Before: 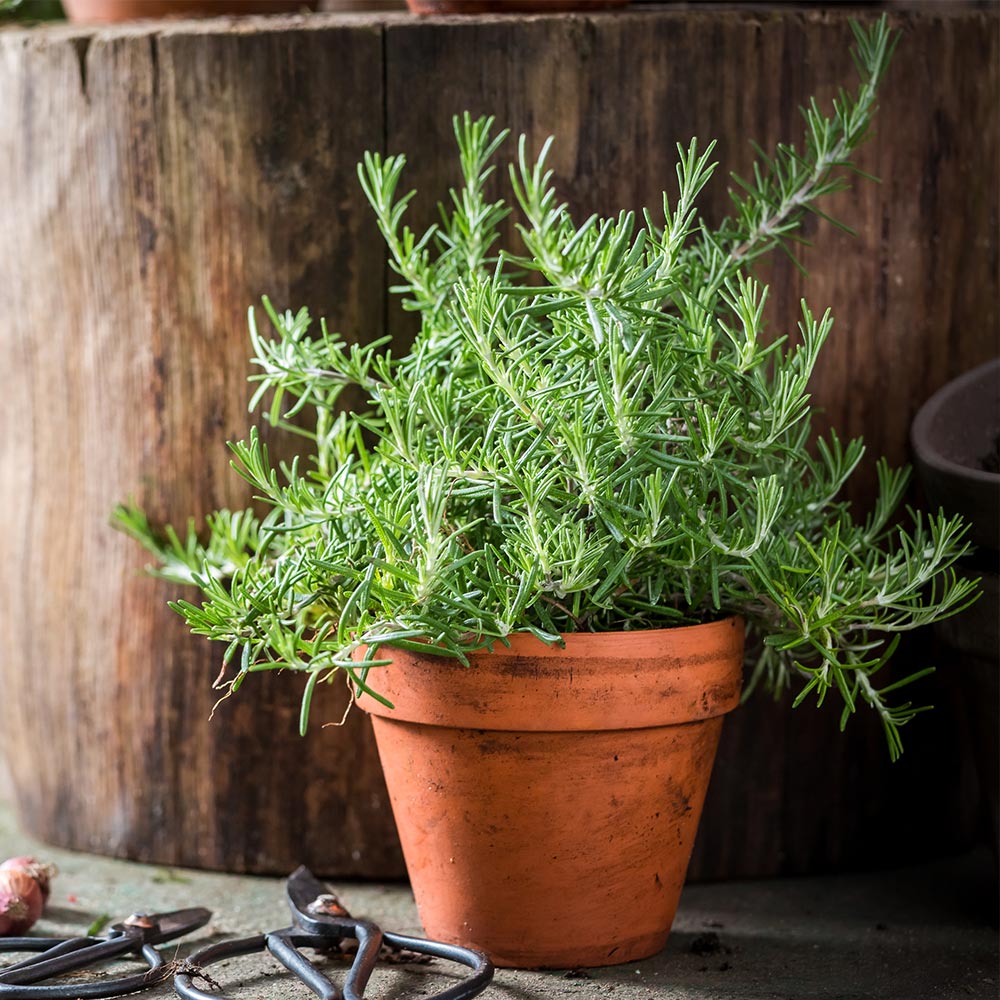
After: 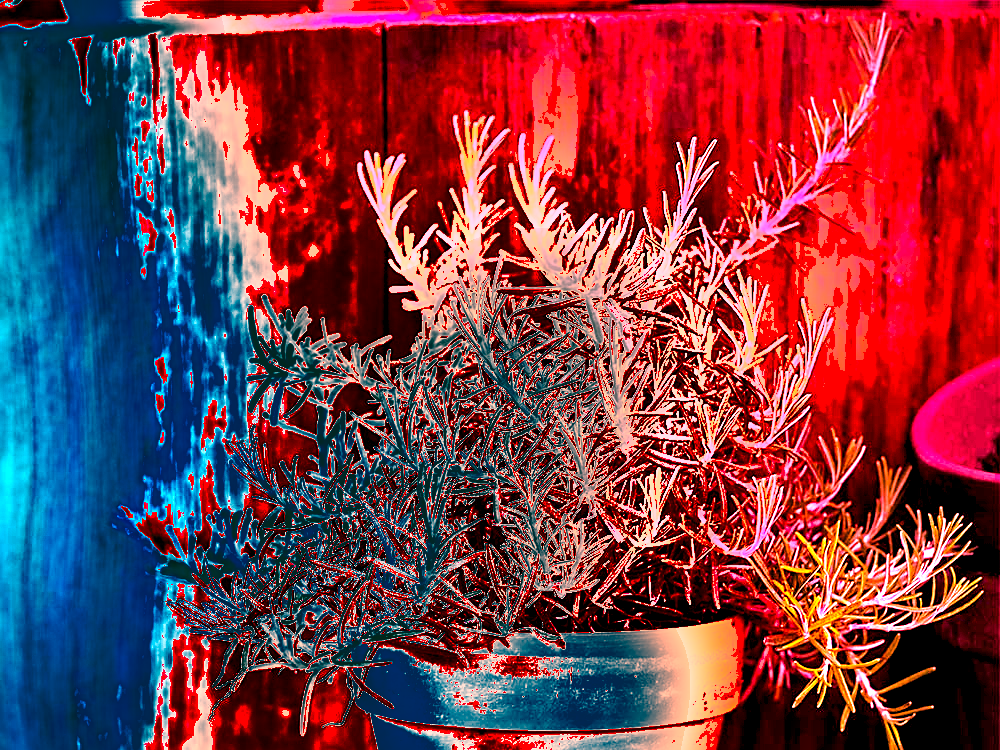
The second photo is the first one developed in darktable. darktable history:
exposure: exposure 0.3 EV, compensate highlight preservation false
shadows and highlights: shadows 30.63, highlights -63.22, shadows color adjustment 98%, highlights color adjustment 58.61%, soften with gaussian
contrast equalizer: octaves 7, y [[0.6 ×6], [0.55 ×6], [0 ×6], [0 ×6], [0 ×6]]
crop: bottom 24.967%
white balance: red 4.26, blue 1.802
color balance: output saturation 120%
sharpen: on, module defaults
color balance rgb: perceptual saturation grading › global saturation 3.7%, global vibrance 5.56%, contrast 3.24%
